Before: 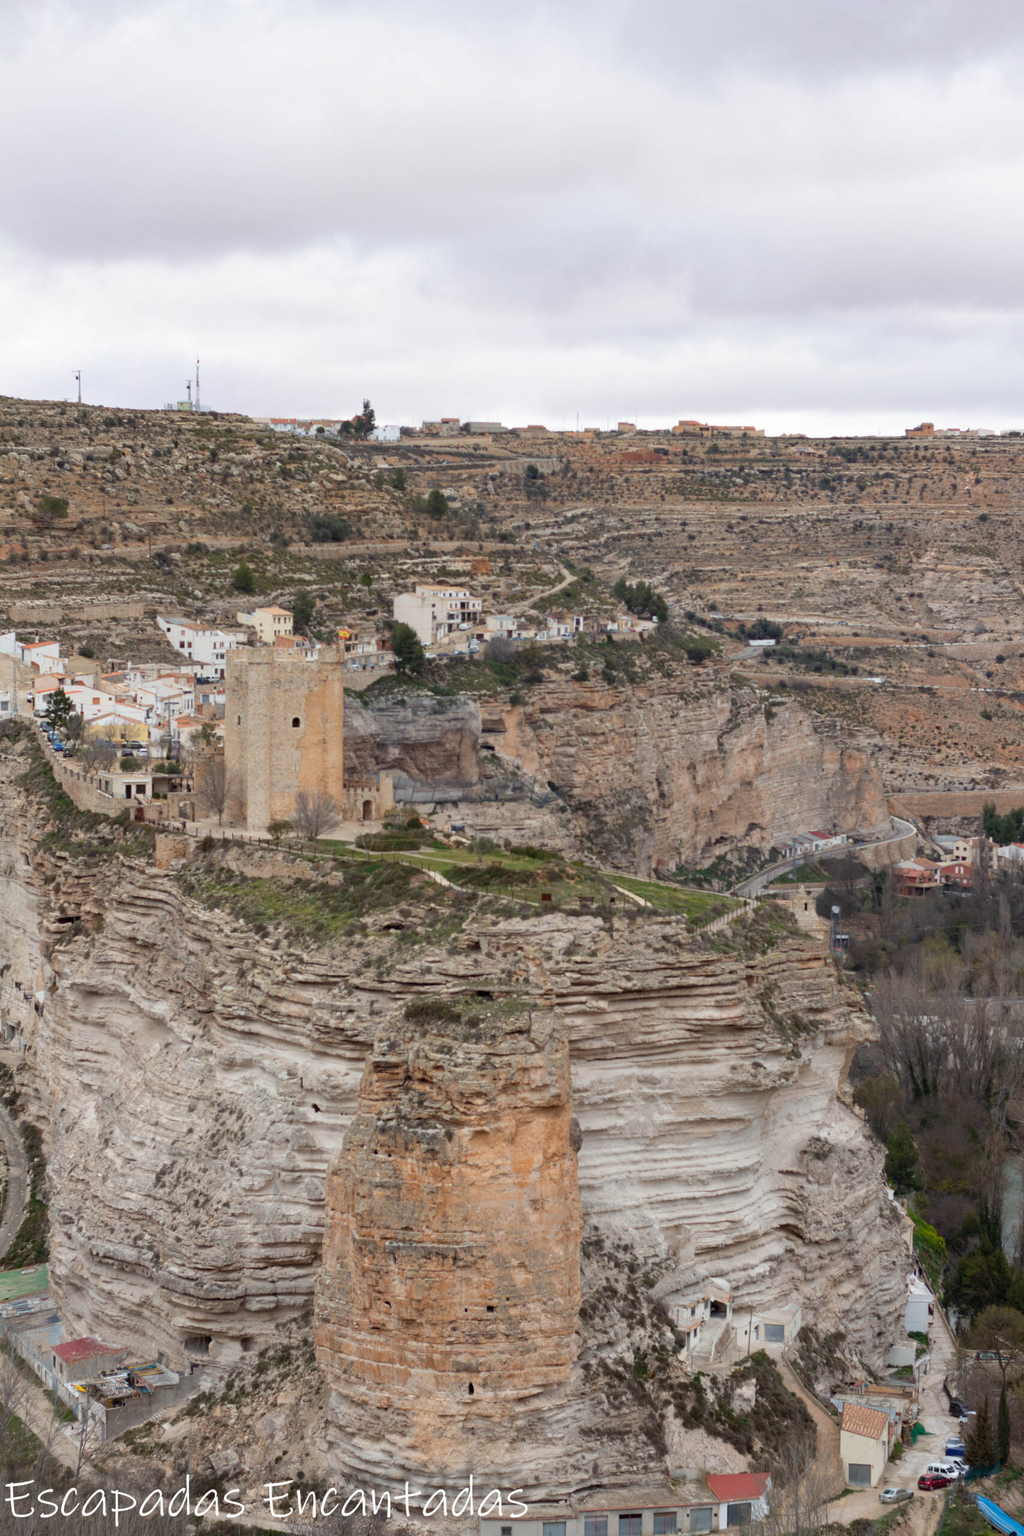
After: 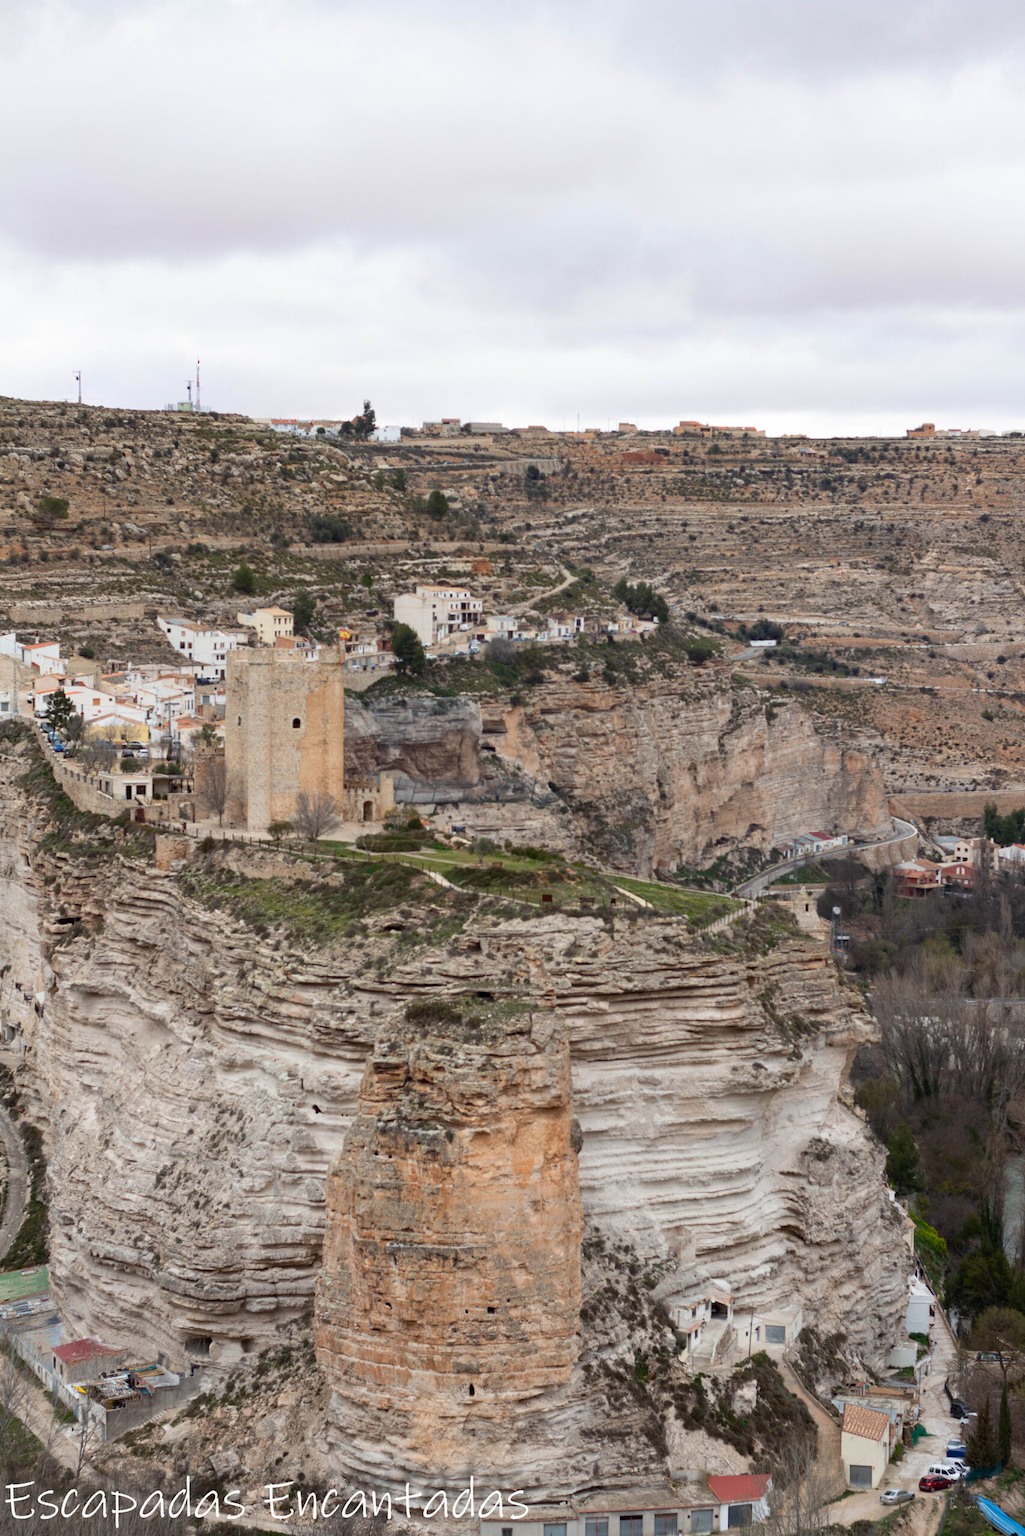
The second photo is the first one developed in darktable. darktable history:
crop: bottom 0.071%
contrast brightness saturation: contrast 0.14
white balance: emerald 1
